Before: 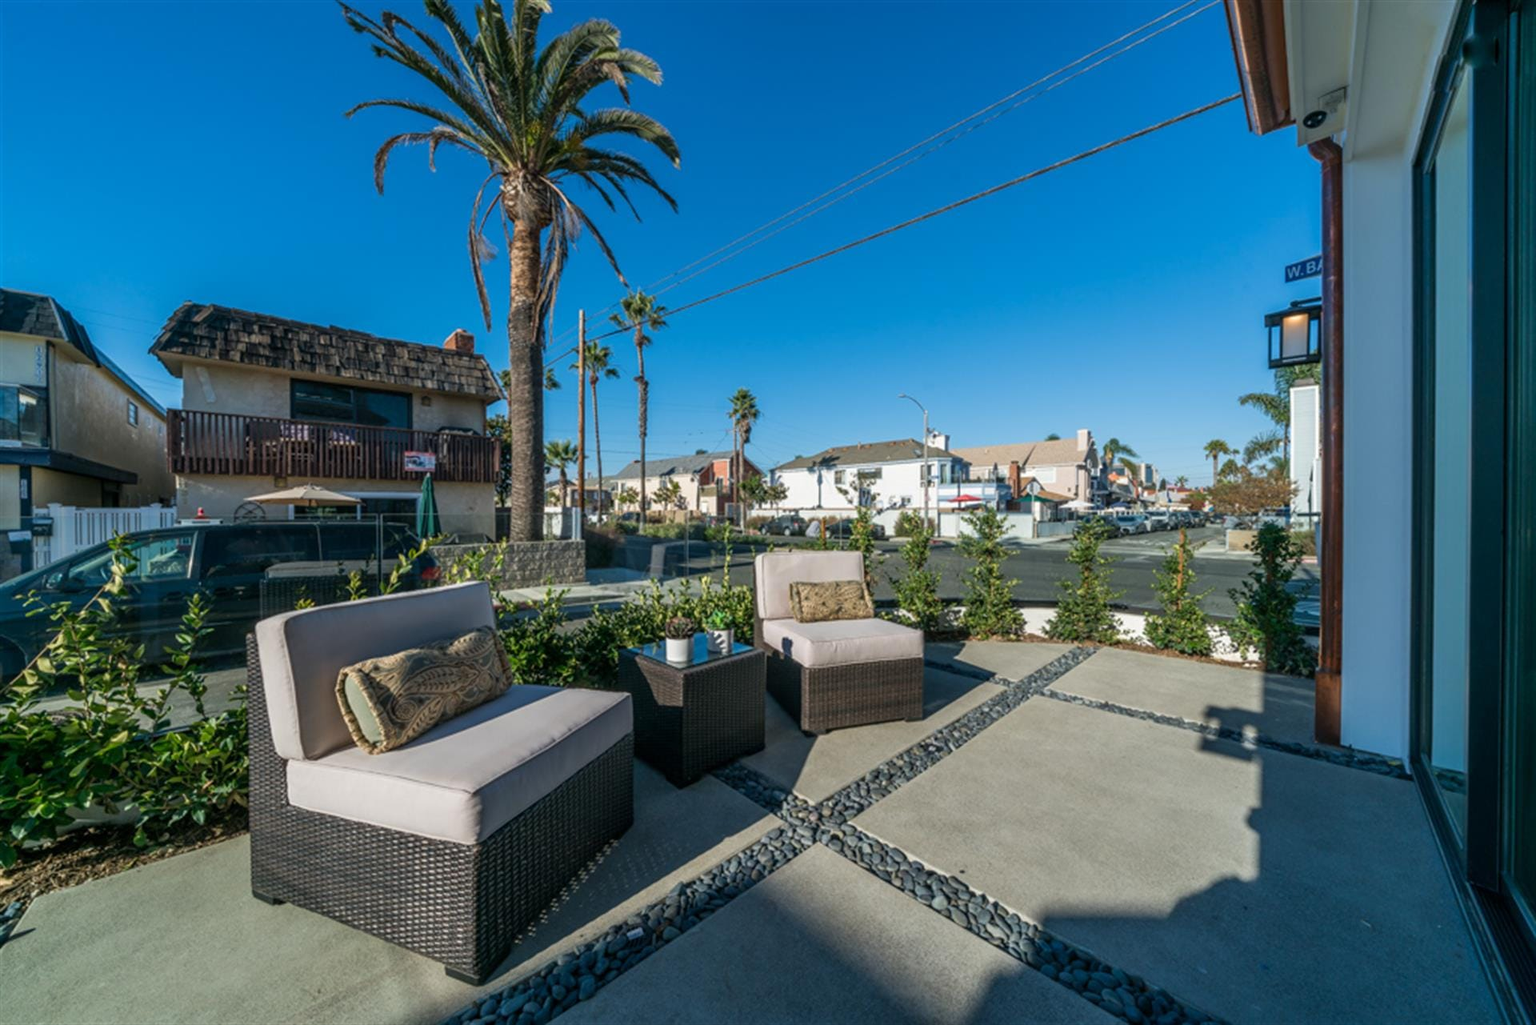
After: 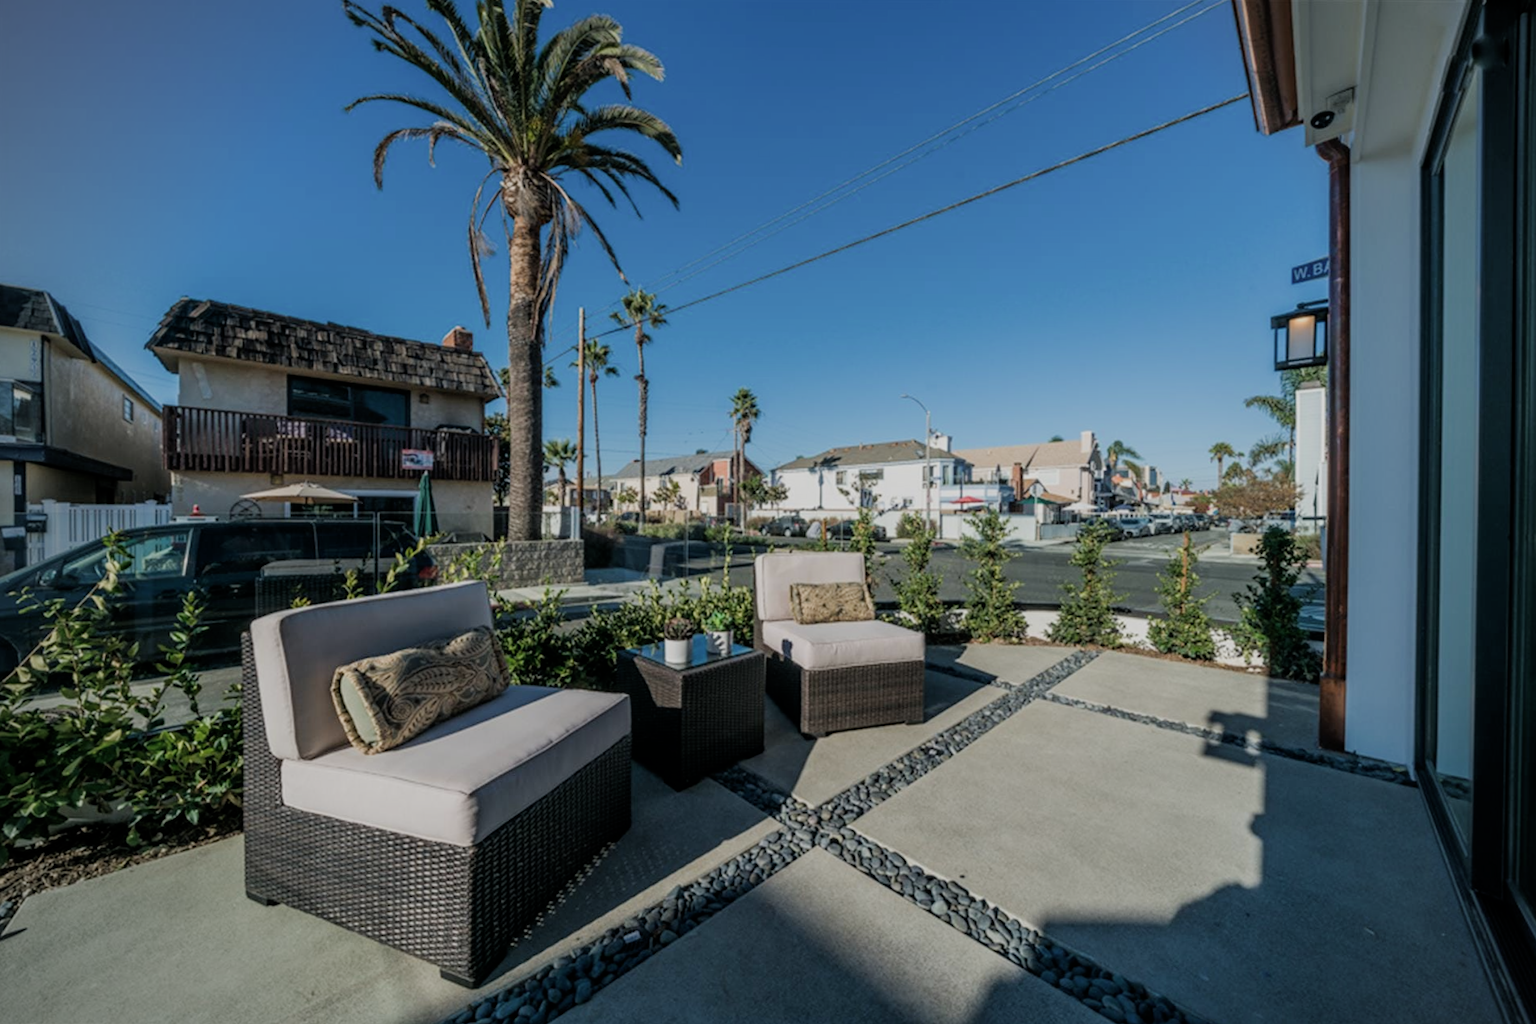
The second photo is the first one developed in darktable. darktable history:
filmic rgb: black relative exposure -7.65 EV, white relative exposure 4.56 EV, hardness 3.61
crop and rotate: angle -0.338°
contrast brightness saturation: saturation -0.159
vignetting: fall-off start 79.72%, unbound false
shadows and highlights: shadows -24.44, highlights 49.64, highlights color adjustment 0.488%, soften with gaussian
